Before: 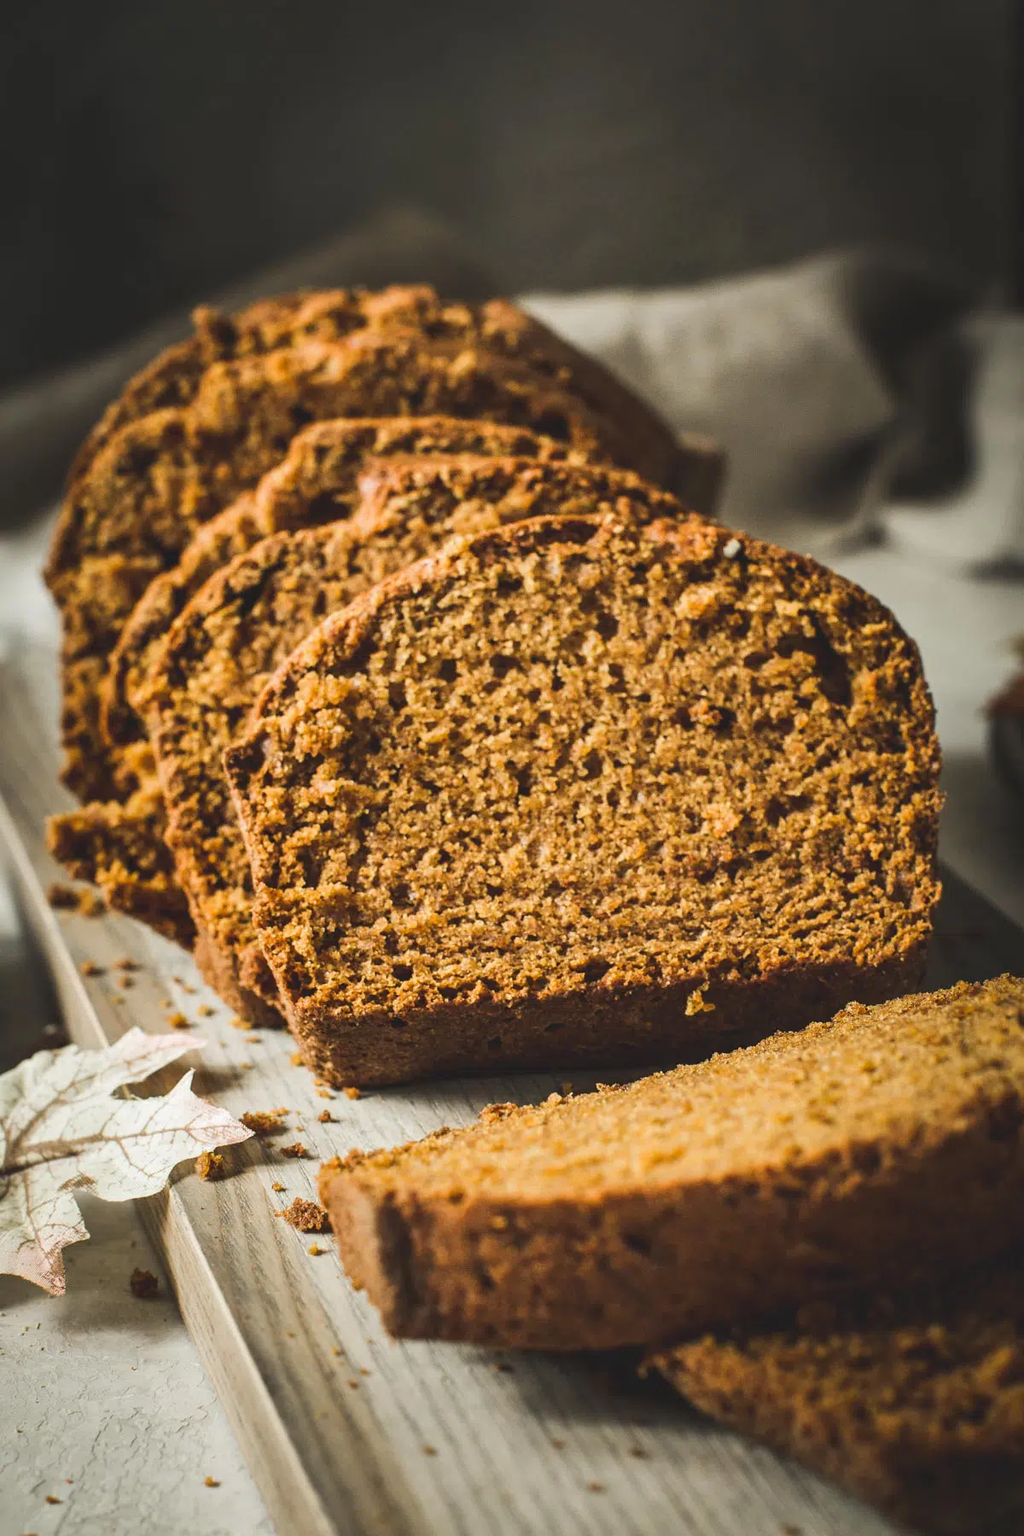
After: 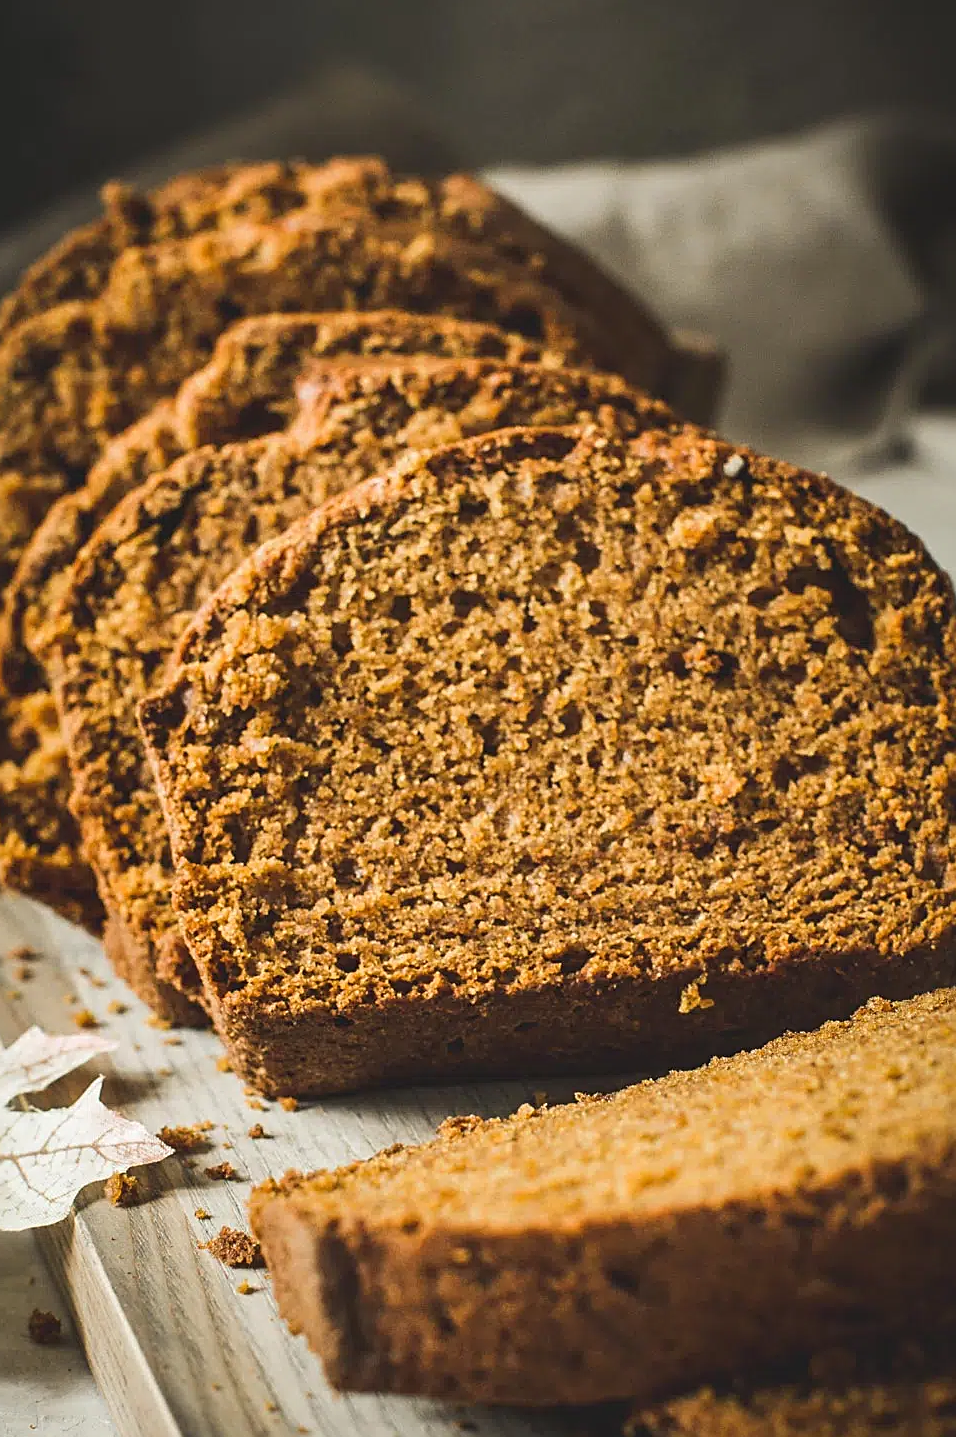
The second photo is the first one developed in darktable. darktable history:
crop and rotate: left 10.412%, top 9.874%, right 9.911%, bottom 10.252%
sharpen: on, module defaults
